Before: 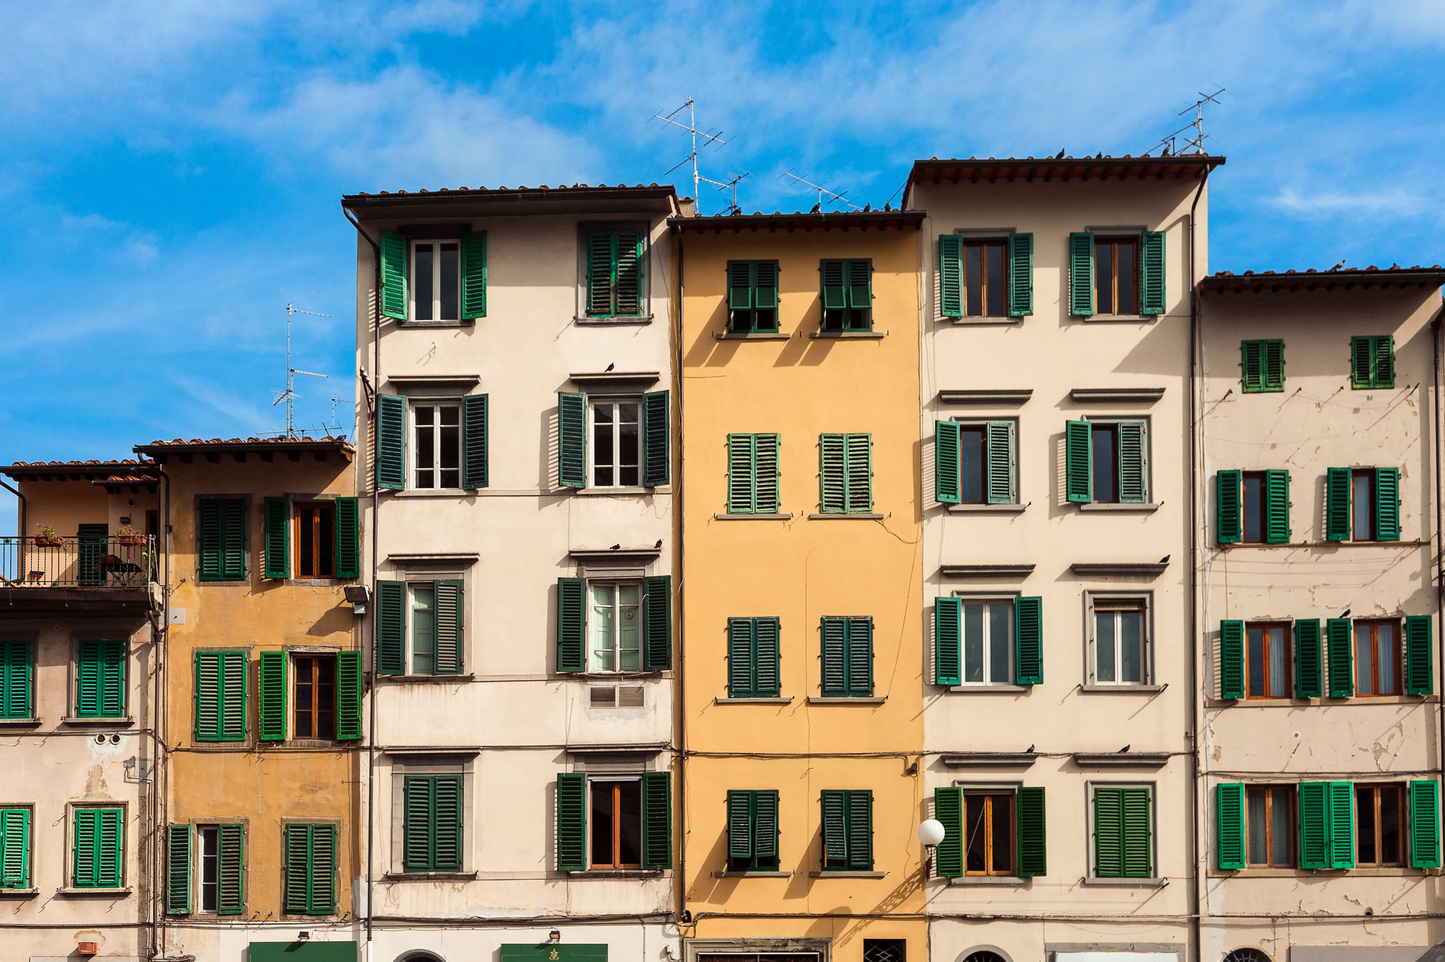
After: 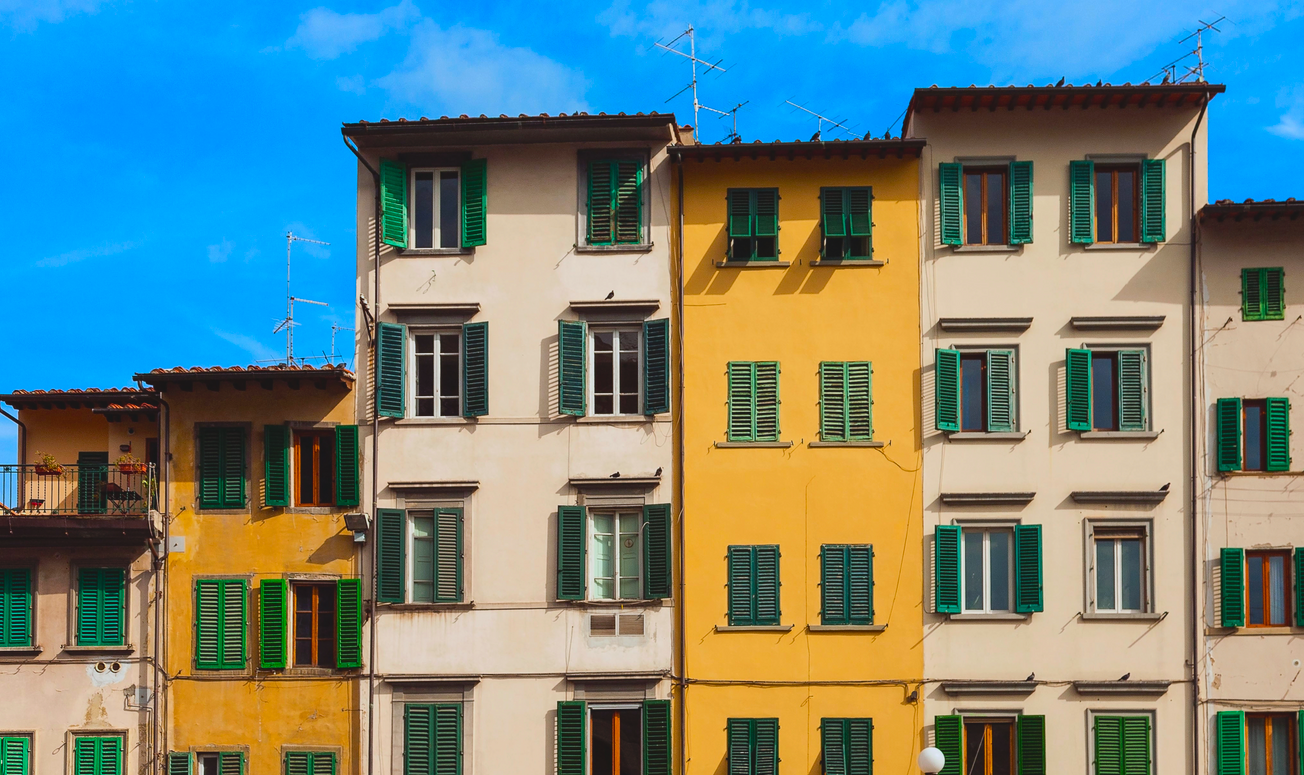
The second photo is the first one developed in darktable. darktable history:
lowpass: radius 0.1, contrast 0.85, saturation 1.1, unbound 0
color balance rgb: perceptual saturation grading › global saturation 20%, global vibrance 20%
crop: top 7.49%, right 9.717%, bottom 11.943%
white balance: red 0.974, blue 1.044
